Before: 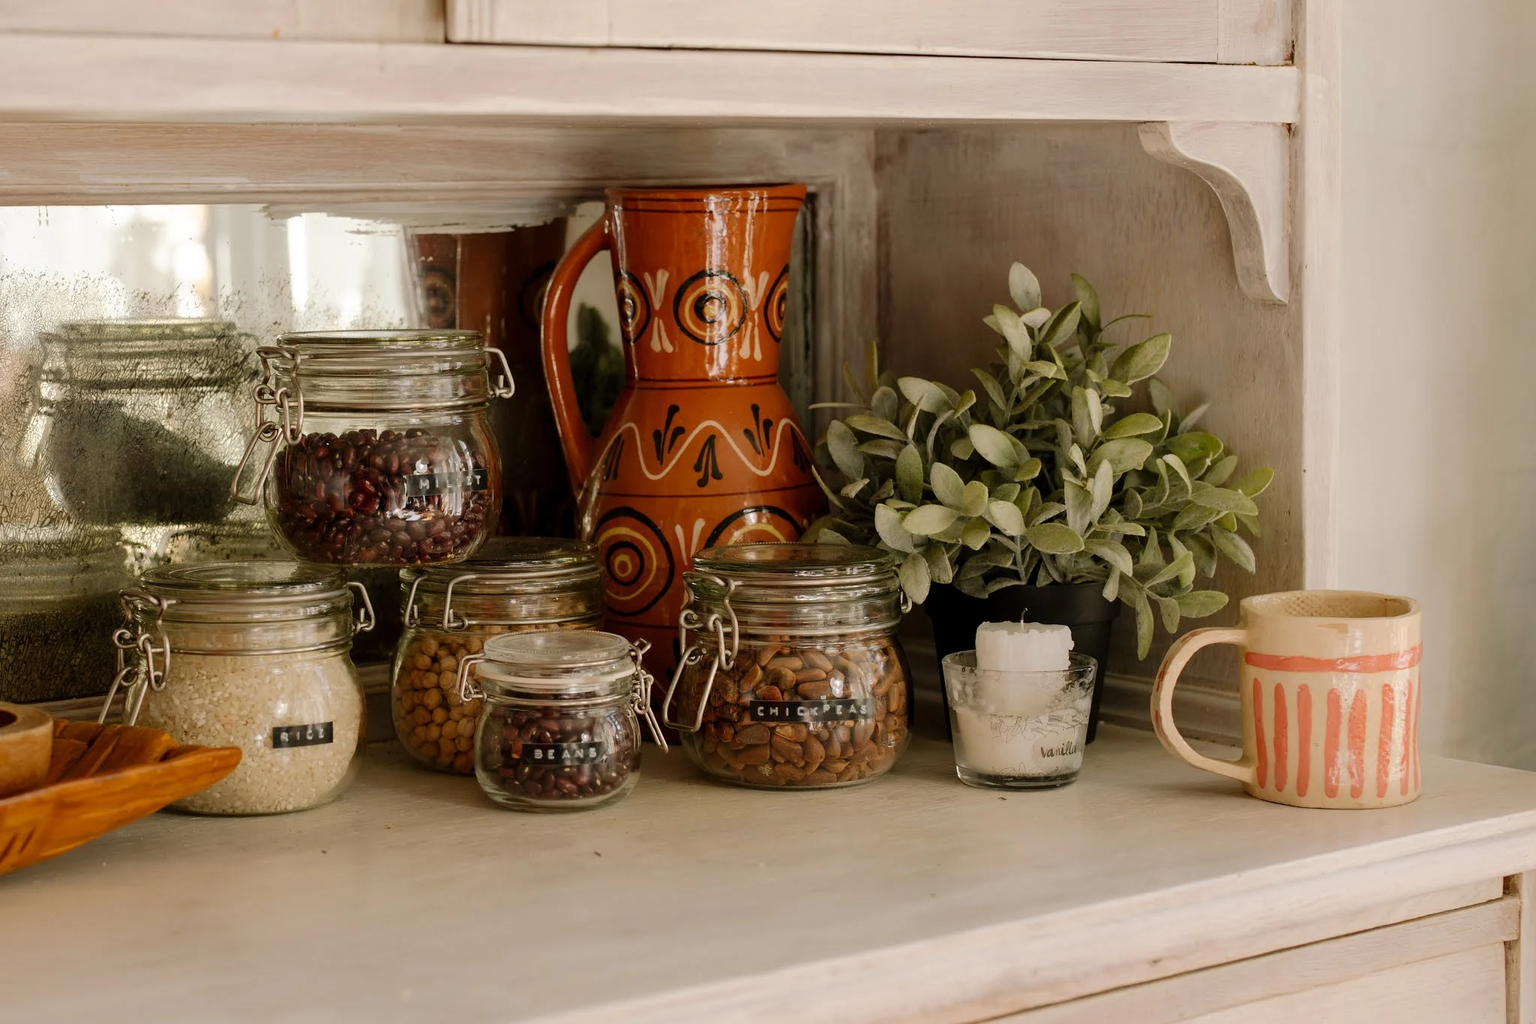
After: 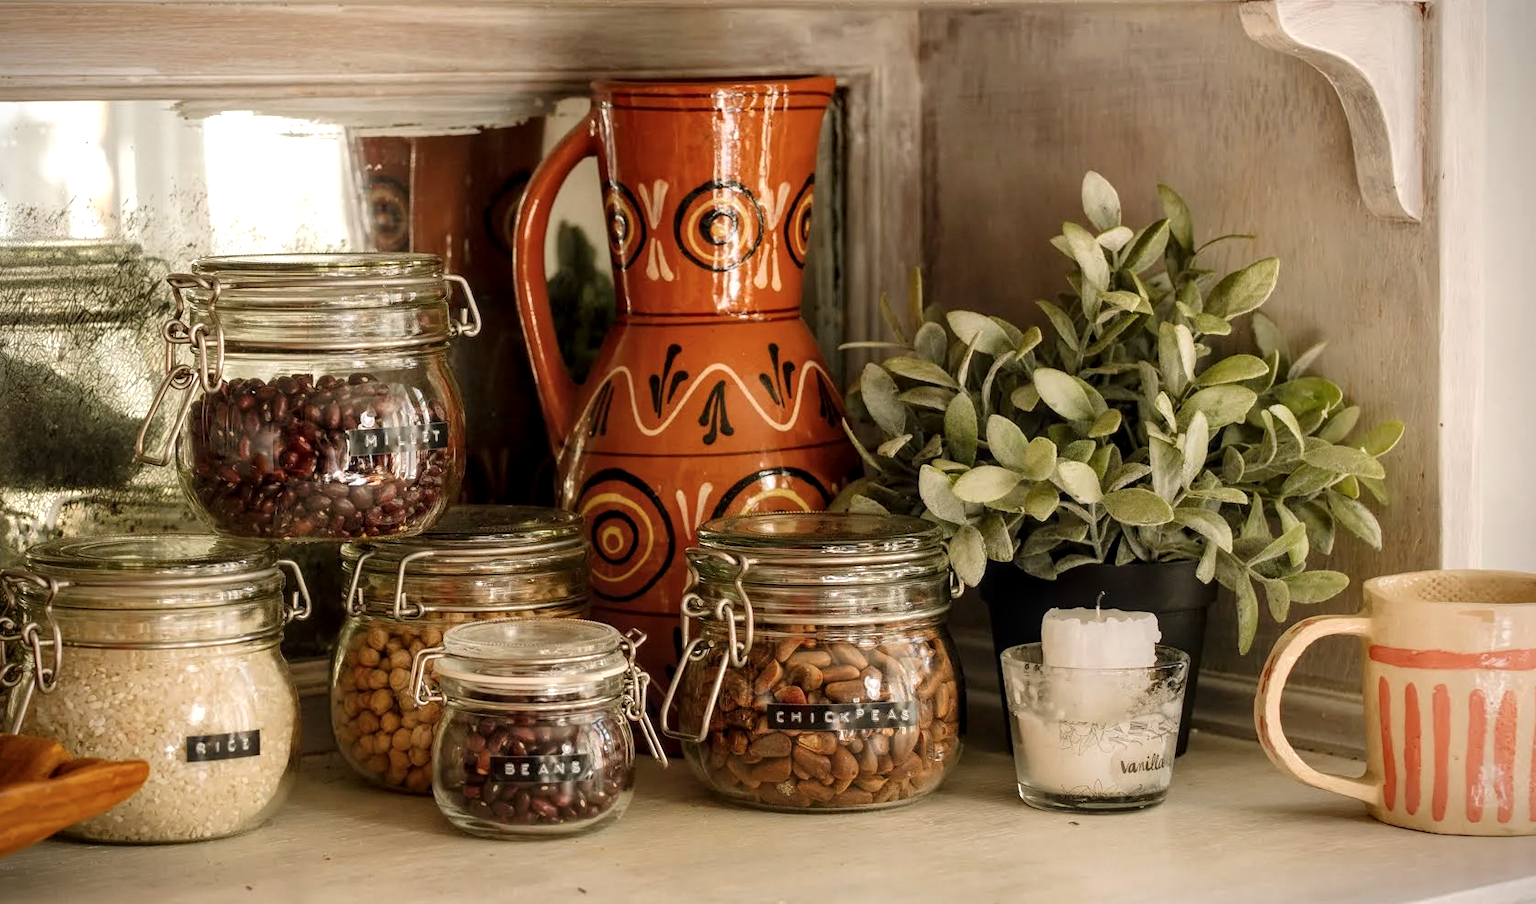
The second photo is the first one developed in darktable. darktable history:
vignetting: fall-off radius 45.43%, brightness -0.633, saturation -0.006
crop: left 7.772%, top 11.871%, right 9.97%, bottom 15.427%
exposure: black level correction 0, exposure 0.594 EV, compensate highlight preservation false
local contrast: on, module defaults
color balance rgb: perceptual saturation grading › global saturation -2.805%
